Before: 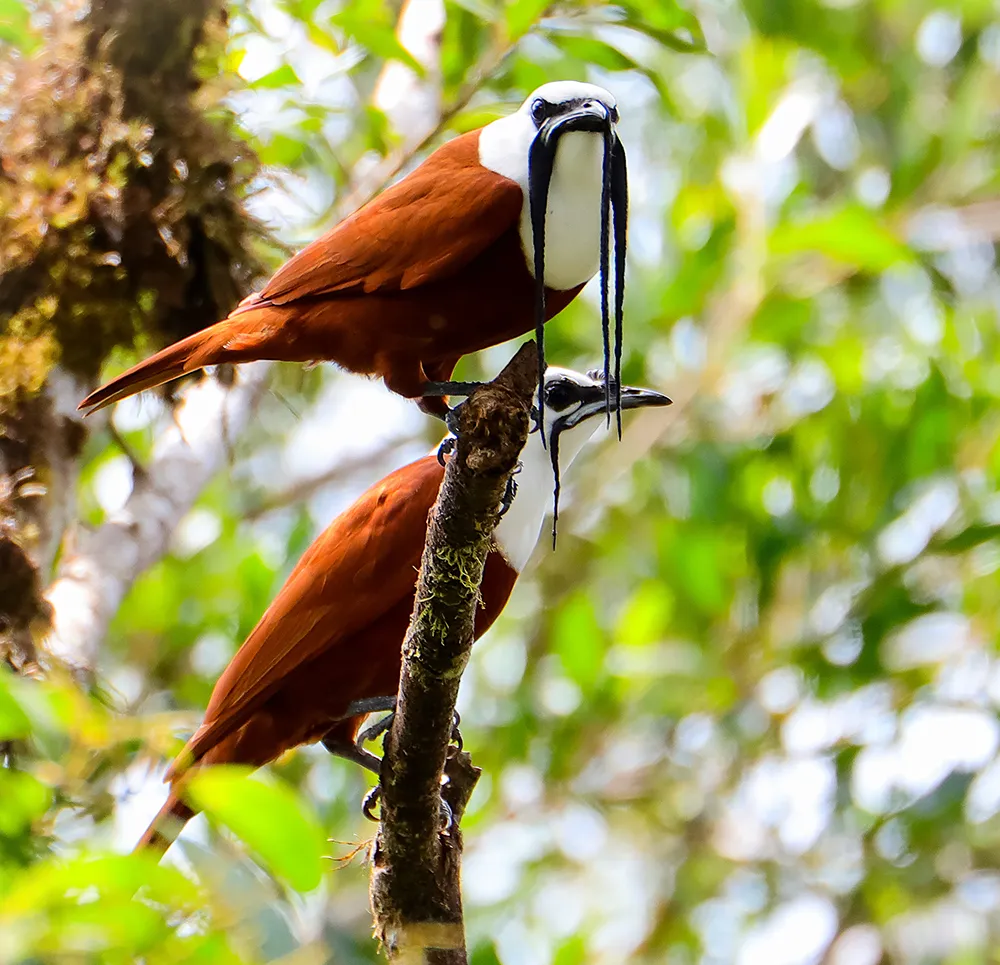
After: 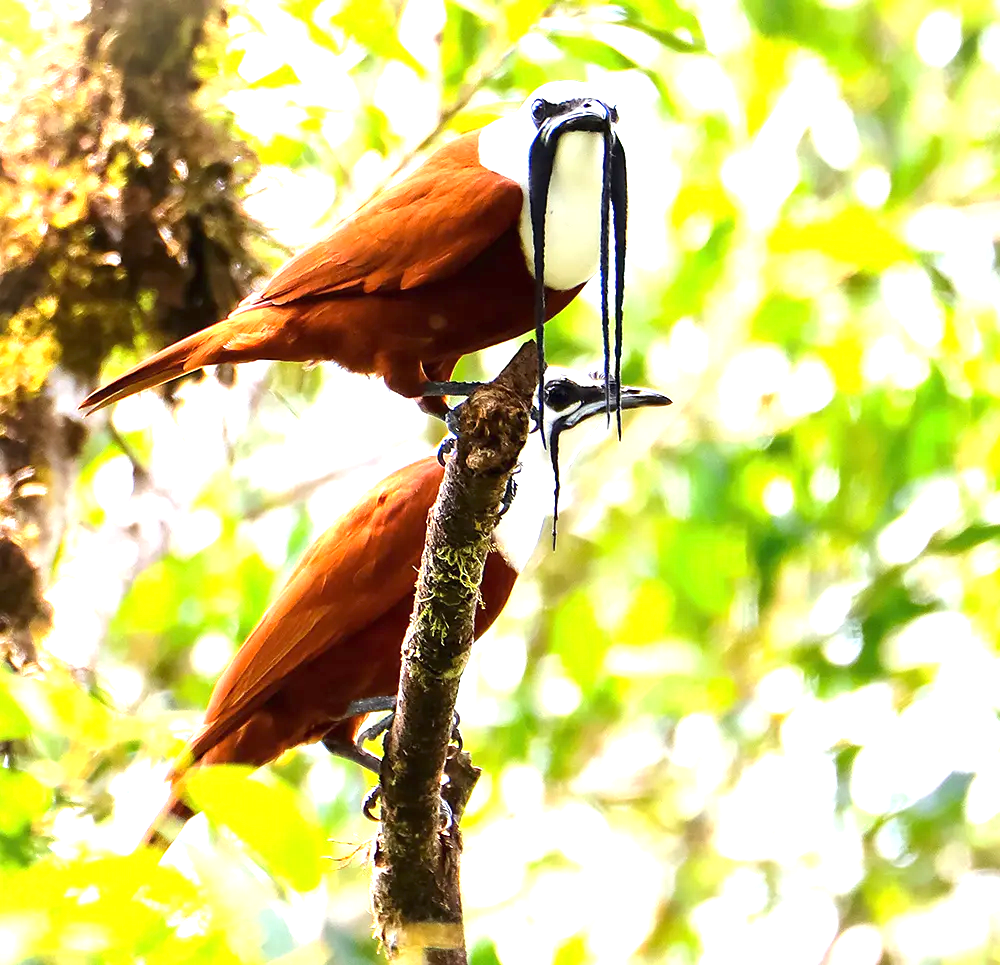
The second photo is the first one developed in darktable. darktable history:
exposure: black level correction 0, exposure 1.355 EV, compensate highlight preservation false
